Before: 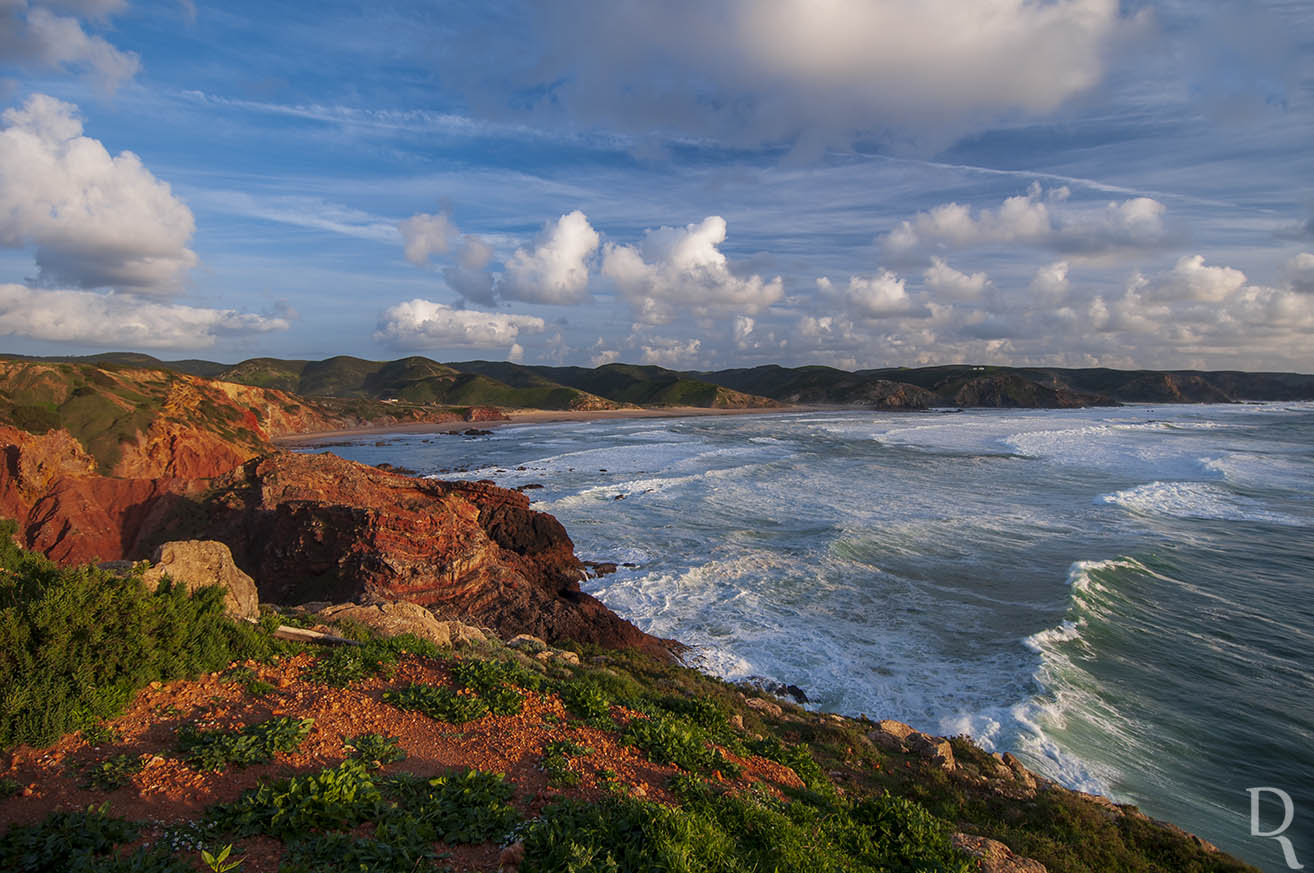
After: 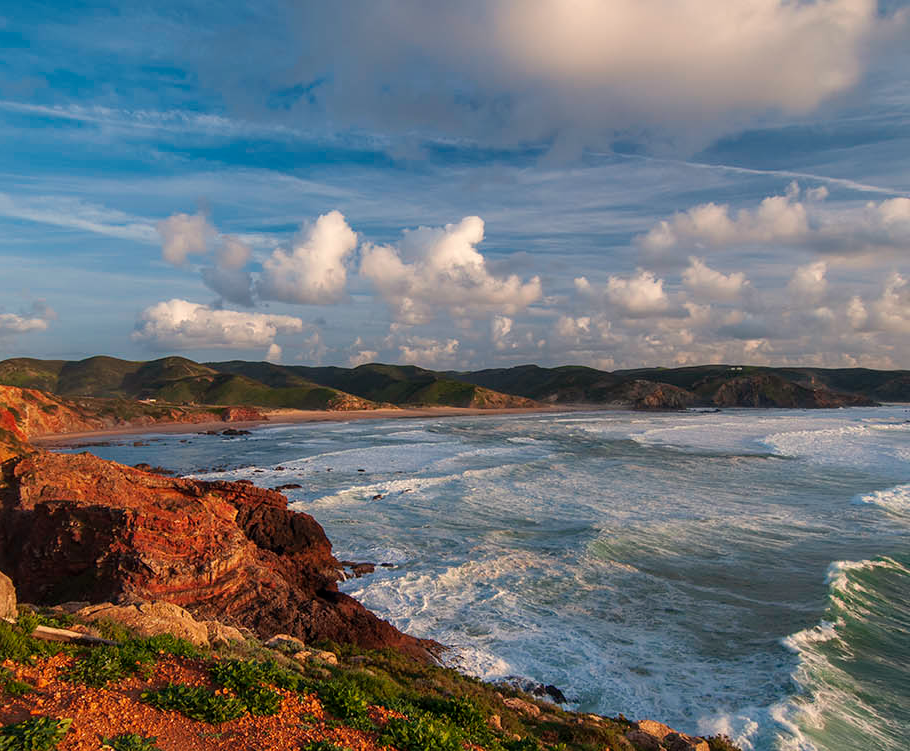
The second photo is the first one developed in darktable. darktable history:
white balance: red 1.045, blue 0.932
crop: left 18.479%, right 12.2%, bottom 13.971%
